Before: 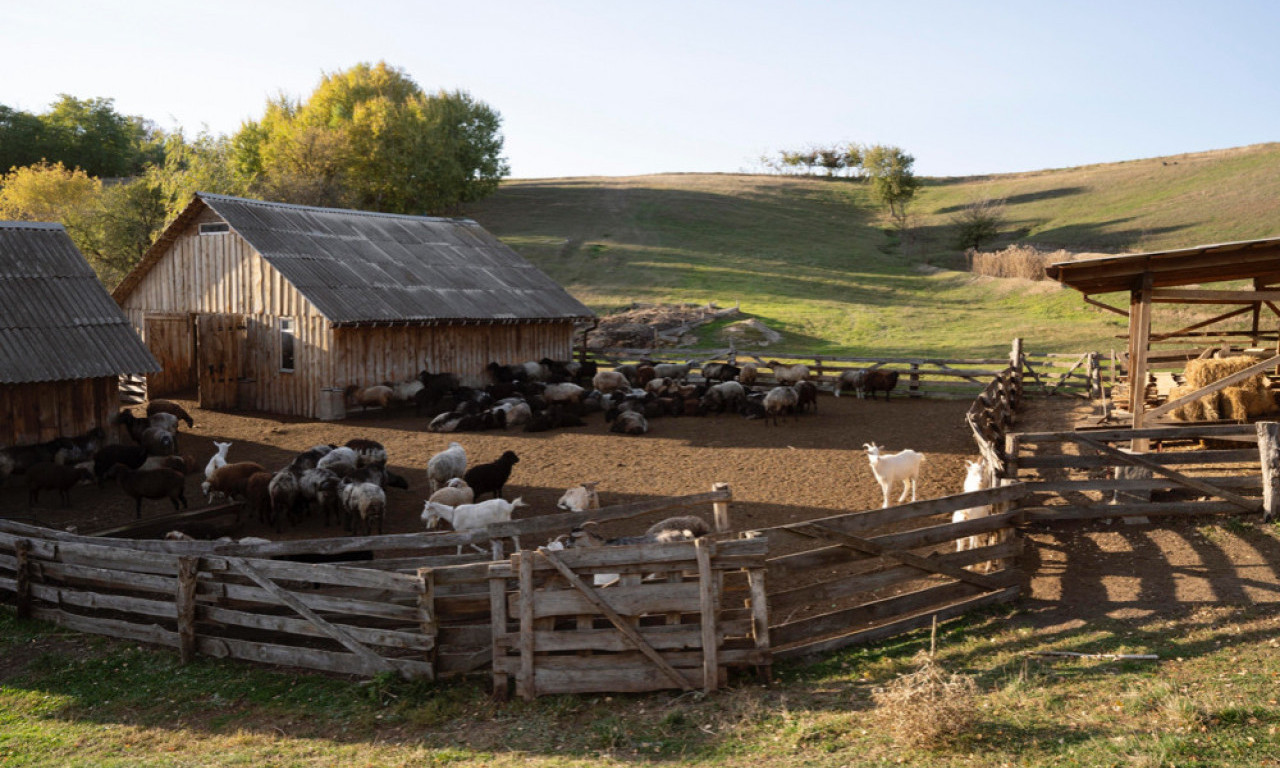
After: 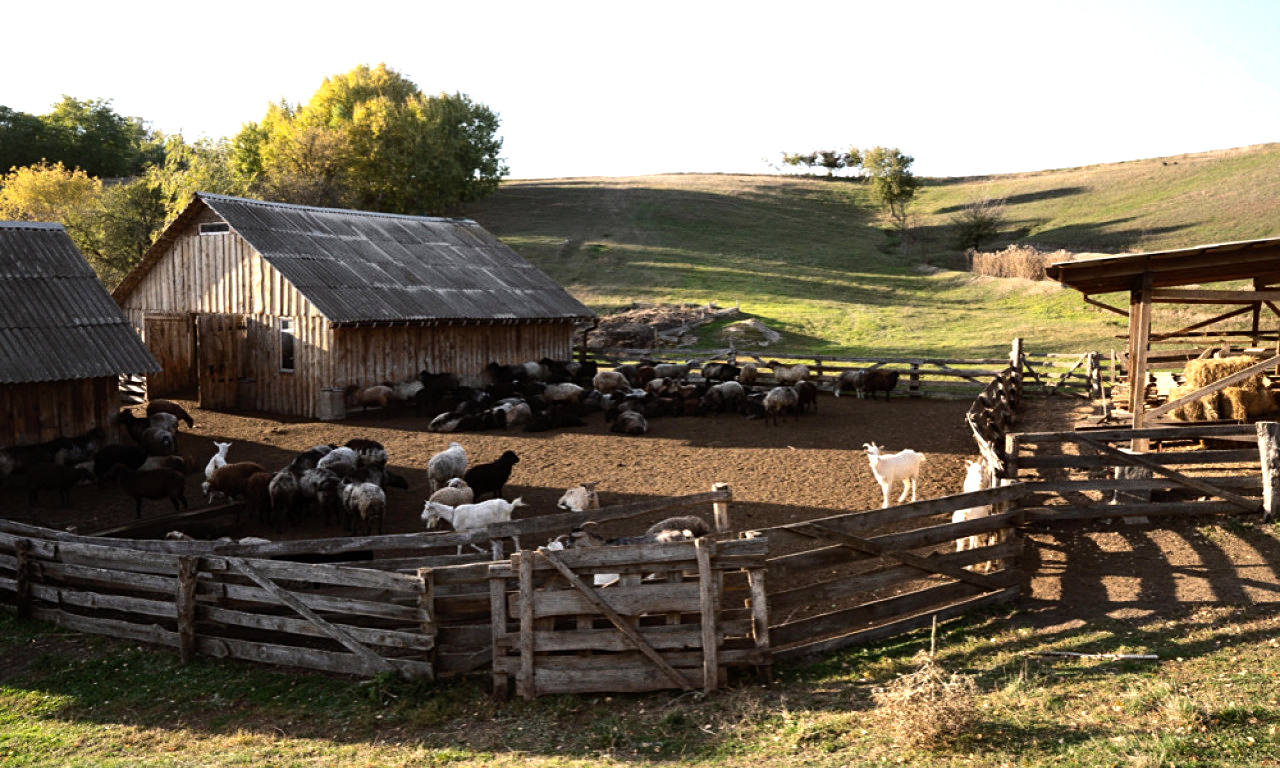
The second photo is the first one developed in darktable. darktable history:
sharpen: amount 0.203
tone equalizer: -8 EV -0.772 EV, -7 EV -0.703 EV, -6 EV -0.623 EV, -5 EV -0.363 EV, -3 EV 0.366 EV, -2 EV 0.6 EV, -1 EV 0.701 EV, +0 EV 0.74 EV, edges refinement/feathering 500, mask exposure compensation -1.57 EV, preserve details no
